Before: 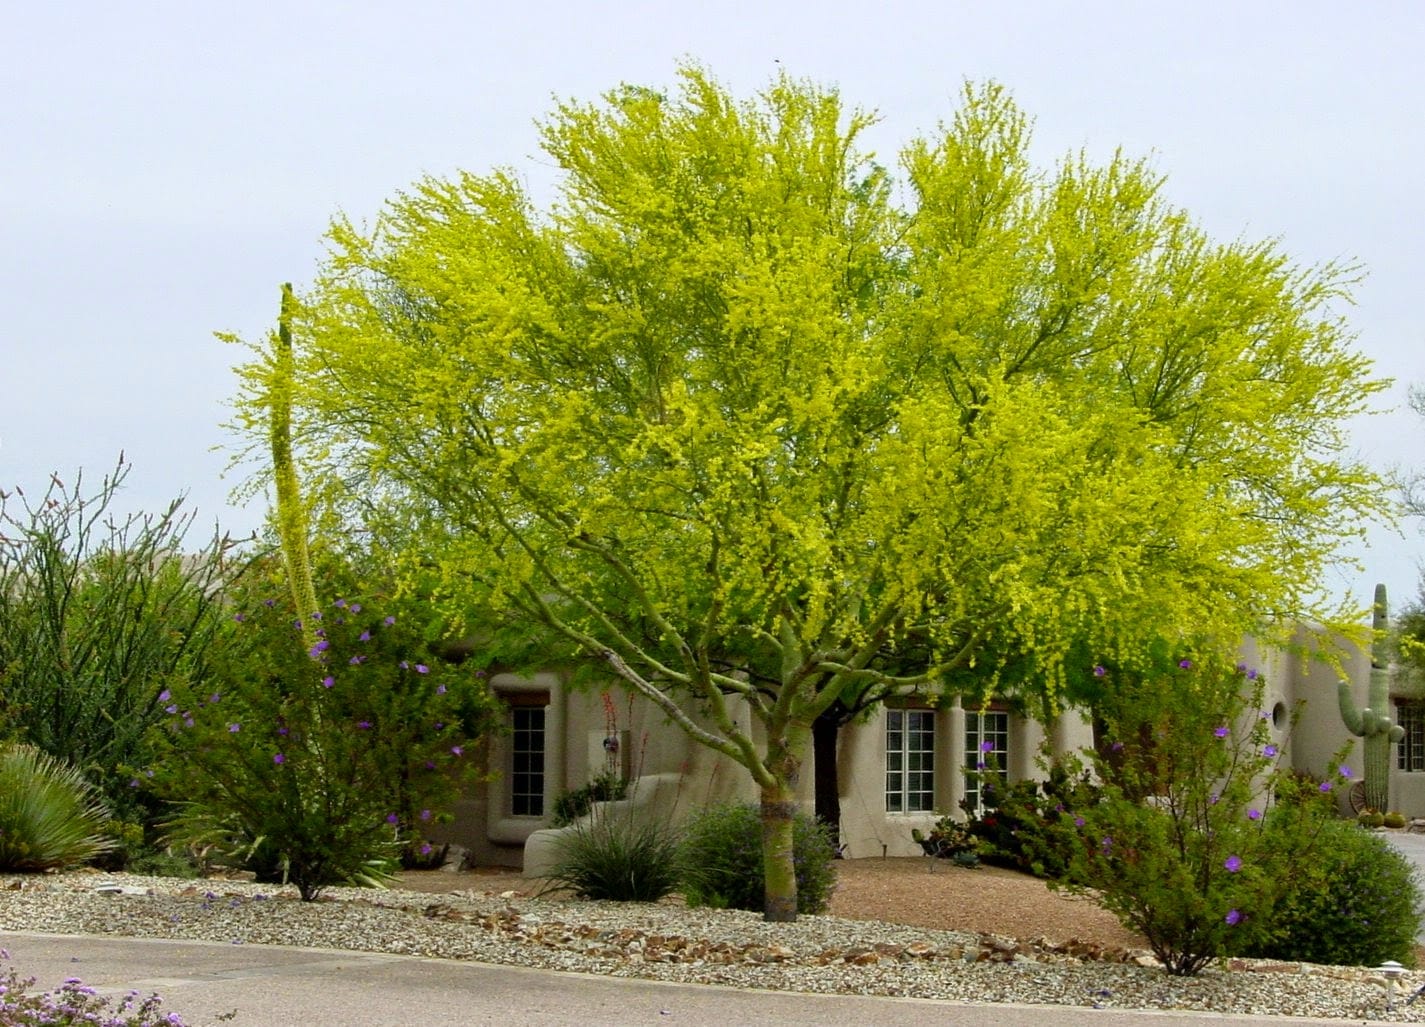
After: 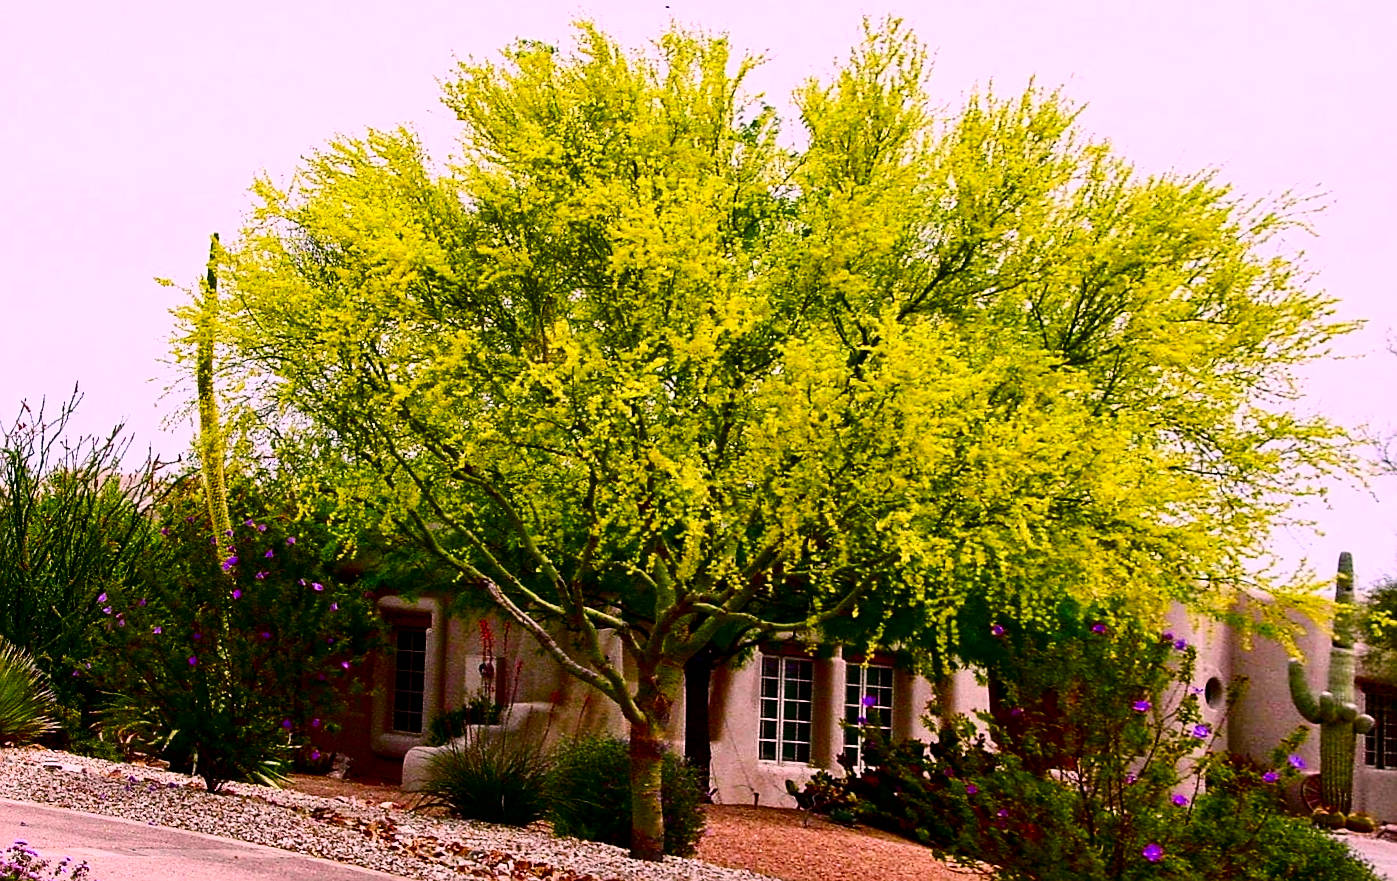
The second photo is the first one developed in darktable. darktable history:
white balance: red 1.188, blue 1.11
contrast brightness saturation: contrast 0.32, brightness -0.08, saturation 0.17
tone curve: curves: ch0 [(0, 0) (0.059, 0.027) (0.162, 0.125) (0.304, 0.279) (0.547, 0.532) (0.828, 0.815) (1, 0.983)]; ch1 [(0, 0) (0.23, 0.166) (0.34, 0.308) (0.371, 0.337) (0.429, 0.411) (0.477, 0.462) (0.499, 0.498) (0.529, 0.537) (0.559, 0.582) (0.743, 0.798) (1, 1)]; ch2 [(0, 0) (0.431, 0.414) (0.498, 0.503) (0.524, 0.528) (0.568, 0.546) (0.6, 0.597) (0.634, 0.645) (0.728, 0.742) (1, 1)], color space Lab, independent channels, preserve colors none
color balance: contrast -0.5%
sharpen: on, module defaults
rotate and perspective: rotation 1.69°, lens shift (vertical) -0.023, lens shift (horizontal) -0.291, crop left 0.025, crop right 0.988, crop top 0.092, crop bottom 0.842
color balance rgb: perceptual saturation grading › global saturation 20%, perceptual saturation grading › highlights -25%, perceptual saturation grading › shadows 25%
